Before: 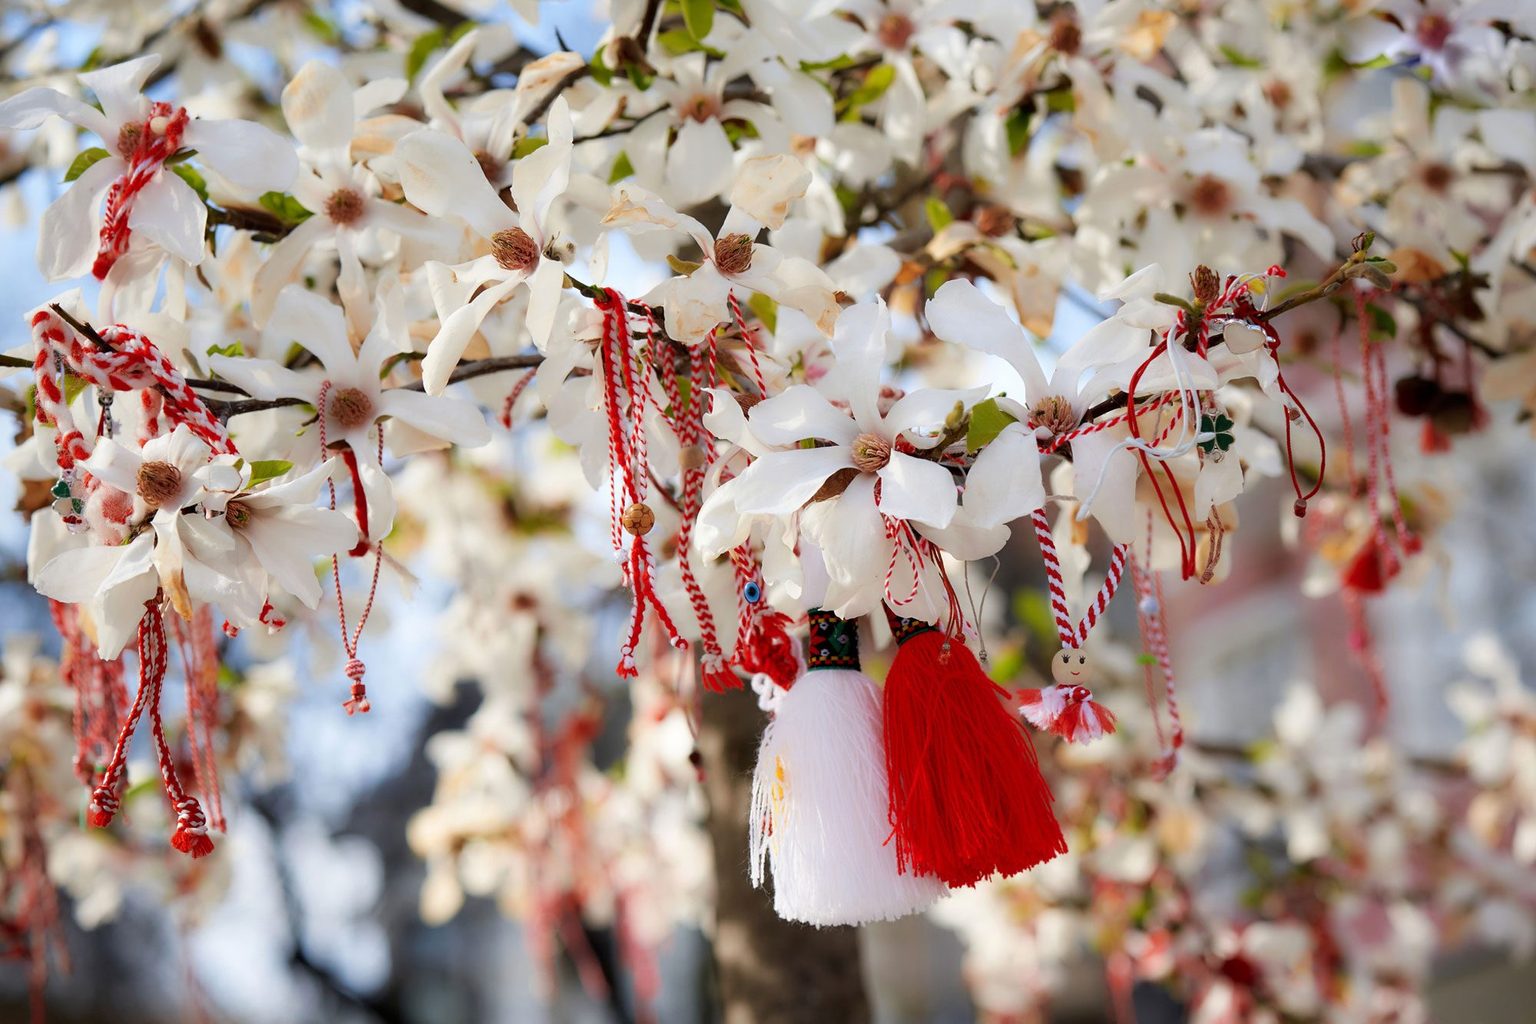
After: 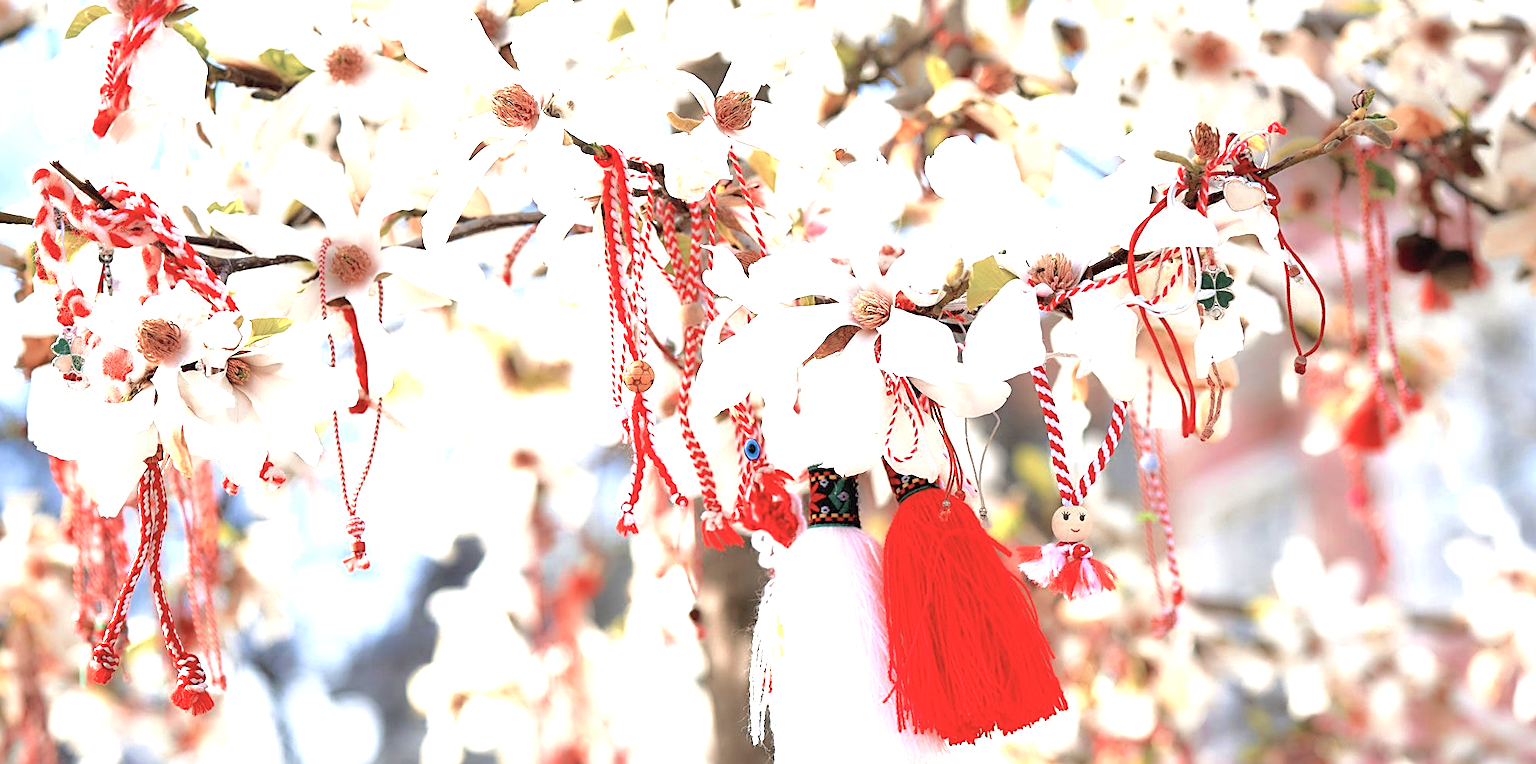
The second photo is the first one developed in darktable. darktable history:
exposure: black level correction 0, exposure 1.199 EV, compensate highlight preservation false
crop: top 13.967%, bottom 11.382%
local contrast: mode bilateral grid, contrast 99, coarseness 100, detail 91%, midtone range 0.2
sharpen: amount 0.49
contrast brightness saturation: brightness 0.148
color zones: curves: ch0 [(0, 0.473) (0.001, 0.473) (0.226, 0.548) (0.4, 0.589) (0.525, 0.54) (0.728, 0.403) (0.999, 0.473) (1, 0.473)]; ch1 [(0, 0.619) (0.001, 0.619) (0.234, 0.388) (0.4, 0.372) (0.528, 0.422) (0.732, 0.53) (0.999, 0.619) (1, 0.619)]; ch2 [(0, 0.547) (0.001, 0.547) (0.226, 0.45) (0.4, 0.525) (0.525, 0.585) (0.8, 0.511) (0.999, 0.547) (1, 0.547)]
tone equalizer: -8 EV 0 EV, -7 EV 0.002 EV, -6 EV -0.002 EV, -5 EV -0.013 EV, -4 EV -0.08 EV, -3 EV -0.198 EV, -2 EV -0.282 EV, -1 EV 0.112 EV, +0 EV 0.302 EV, edges refinement/feathering 500, mask exposure compensation -1.57 EV, preserve details no
